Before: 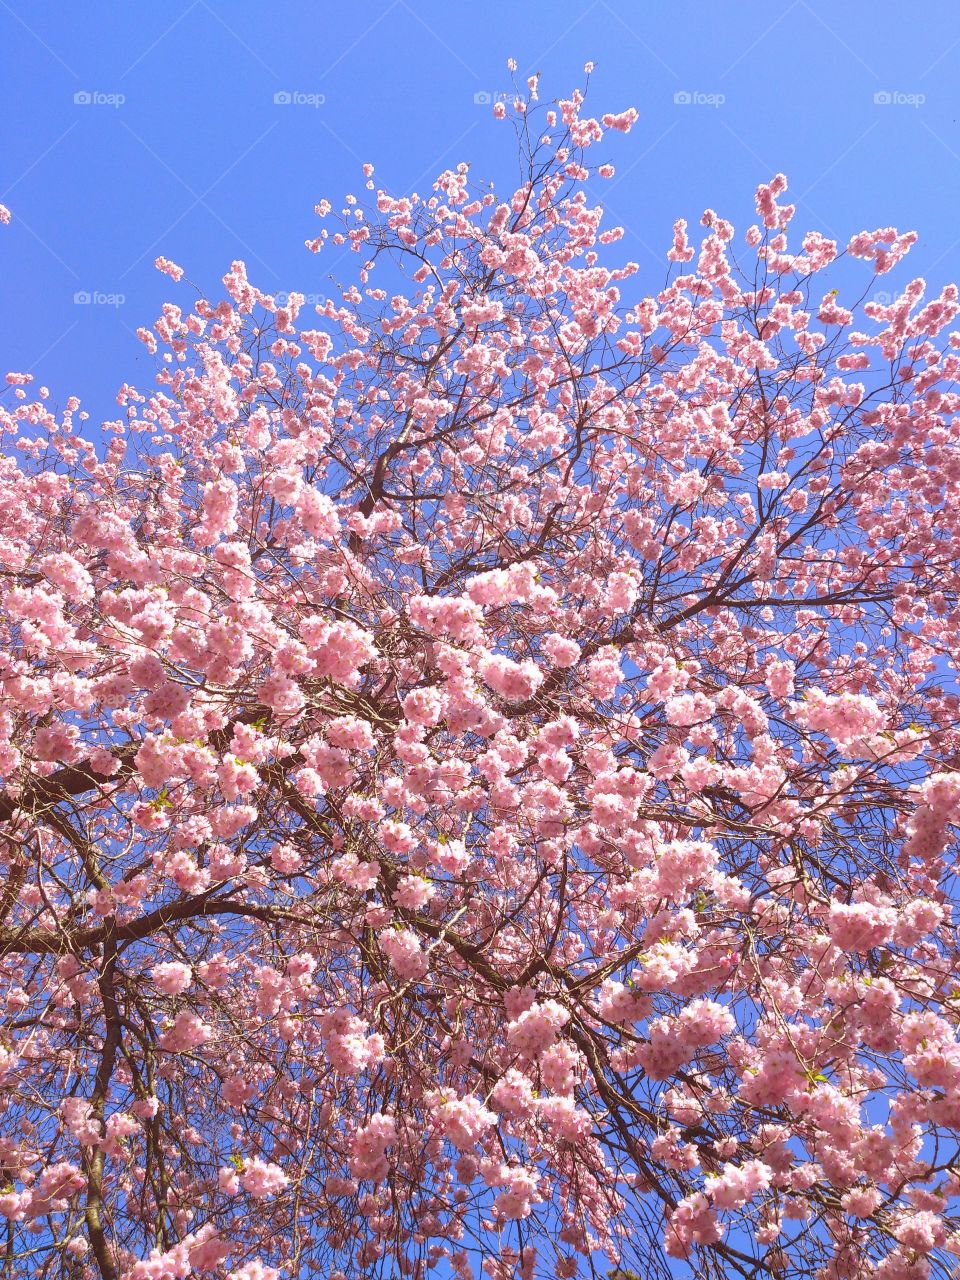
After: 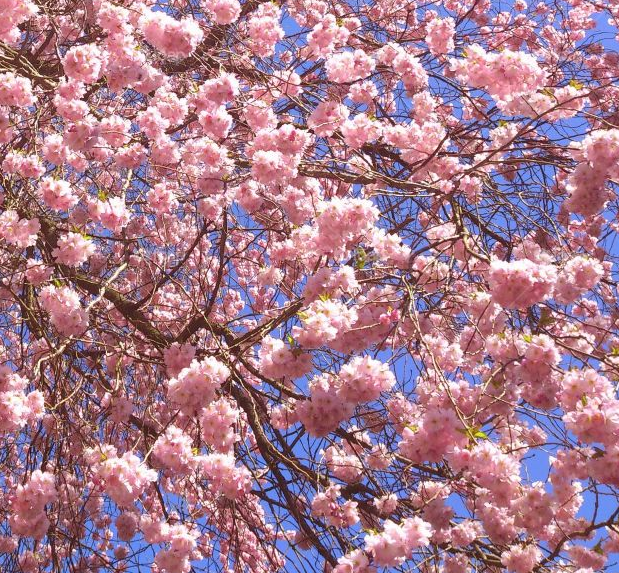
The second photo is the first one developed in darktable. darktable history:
crop and rotate: left 35.509%, top 50.238%, bottom 4.934%
